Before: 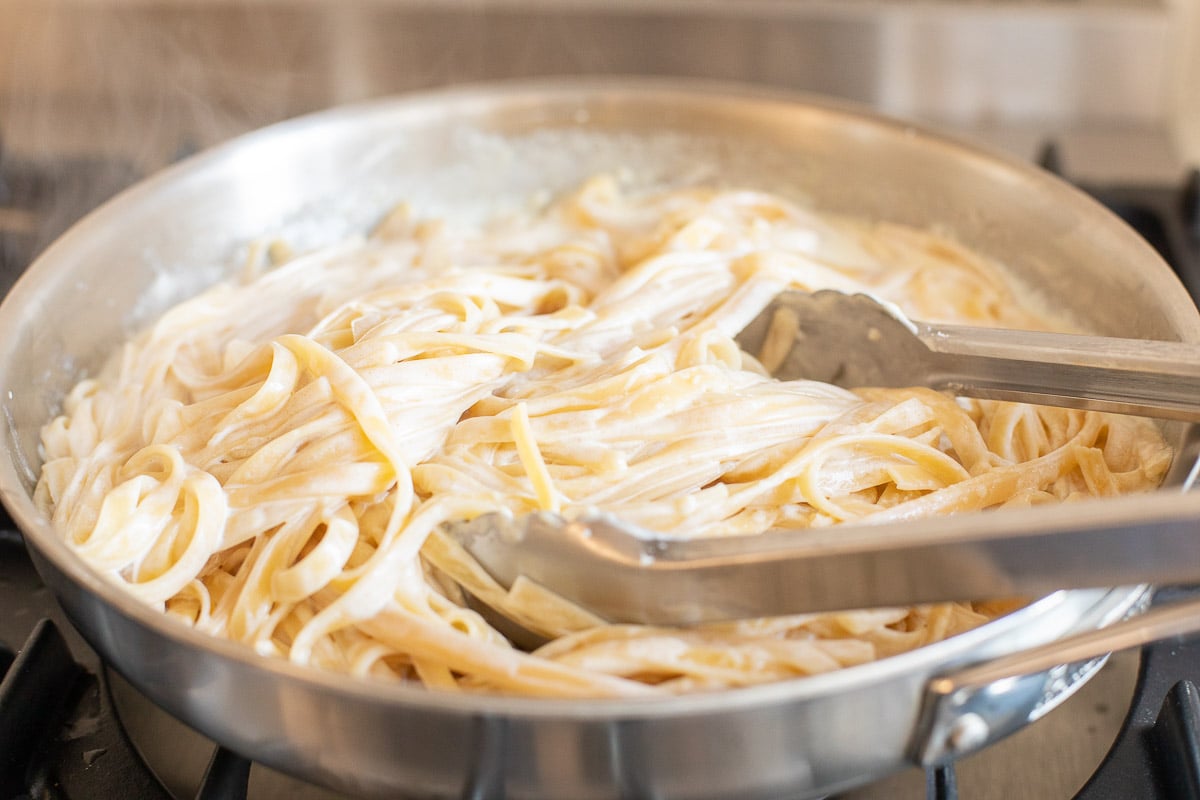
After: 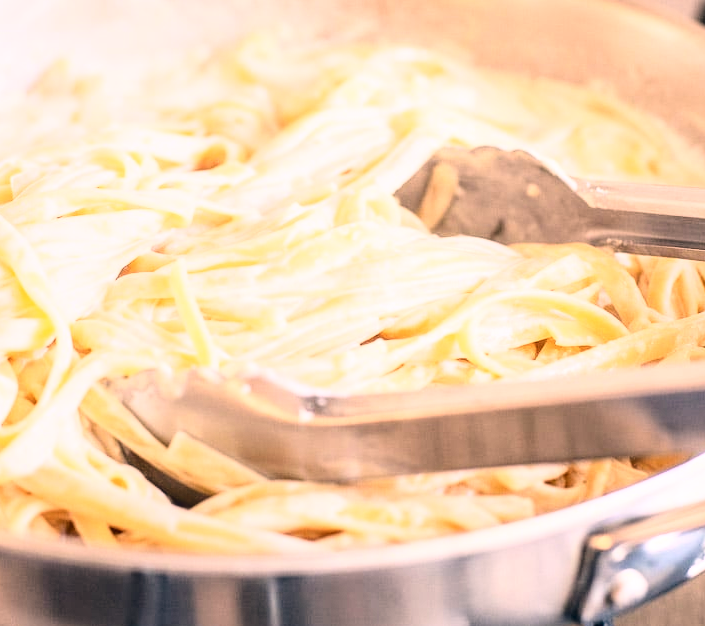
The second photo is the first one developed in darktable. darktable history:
local contrast: on, module defaults
color correction: highlights a* 14.4, highlights b* 5.9, shadows a* -6.12, shadows b* -15.6, saturation 0.841
contrast brightness saturation: contrast 0.196, brightness -0.108, saturation 0.097
base curve: curves: ch0 [(0, 0) (0.028, 0.03) (0.121, 0.232) (0.46, 0.748) (0.859, 0.968) (1, 1)]
exposure: black level correction 0.001, exposure 0.016 EV, compensate highlight preservation false
crop and rotate: left 28.454%, top 18.085%, right 12.736%, bottom 3.66%
